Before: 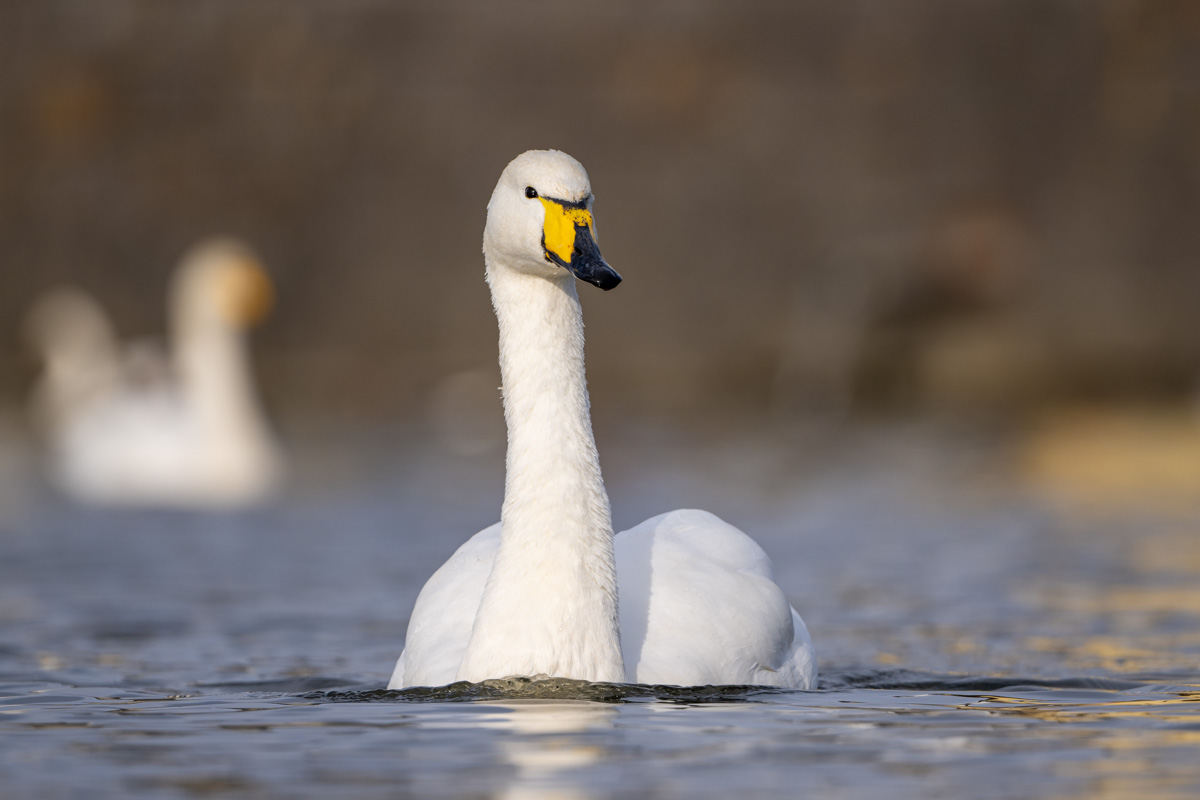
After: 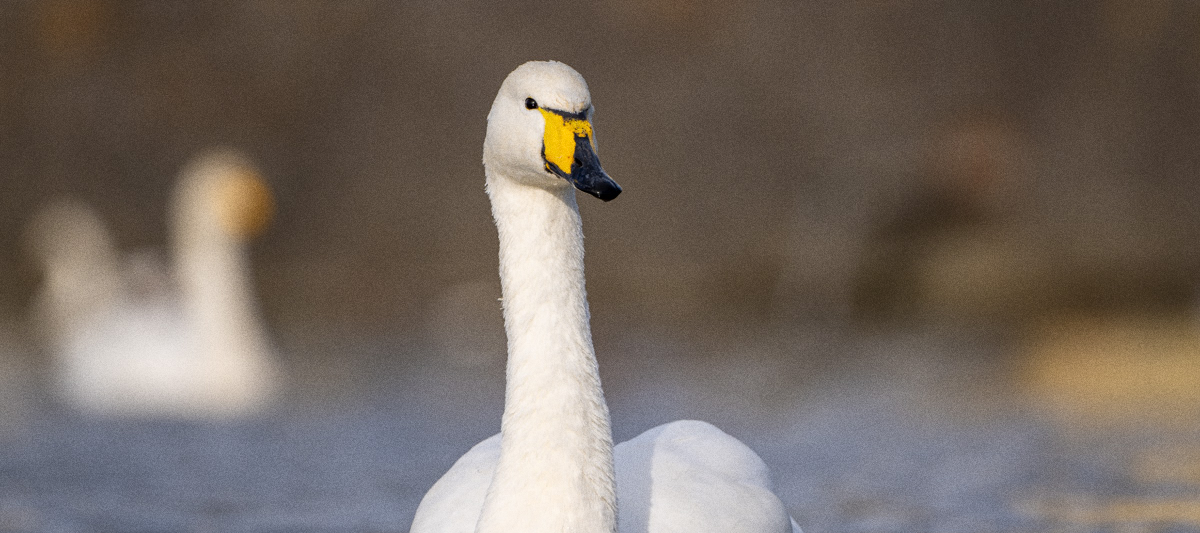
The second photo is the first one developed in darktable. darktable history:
crop: top 11.166%, bottom 22.168%
grain: coarseness 3.21 ISO
